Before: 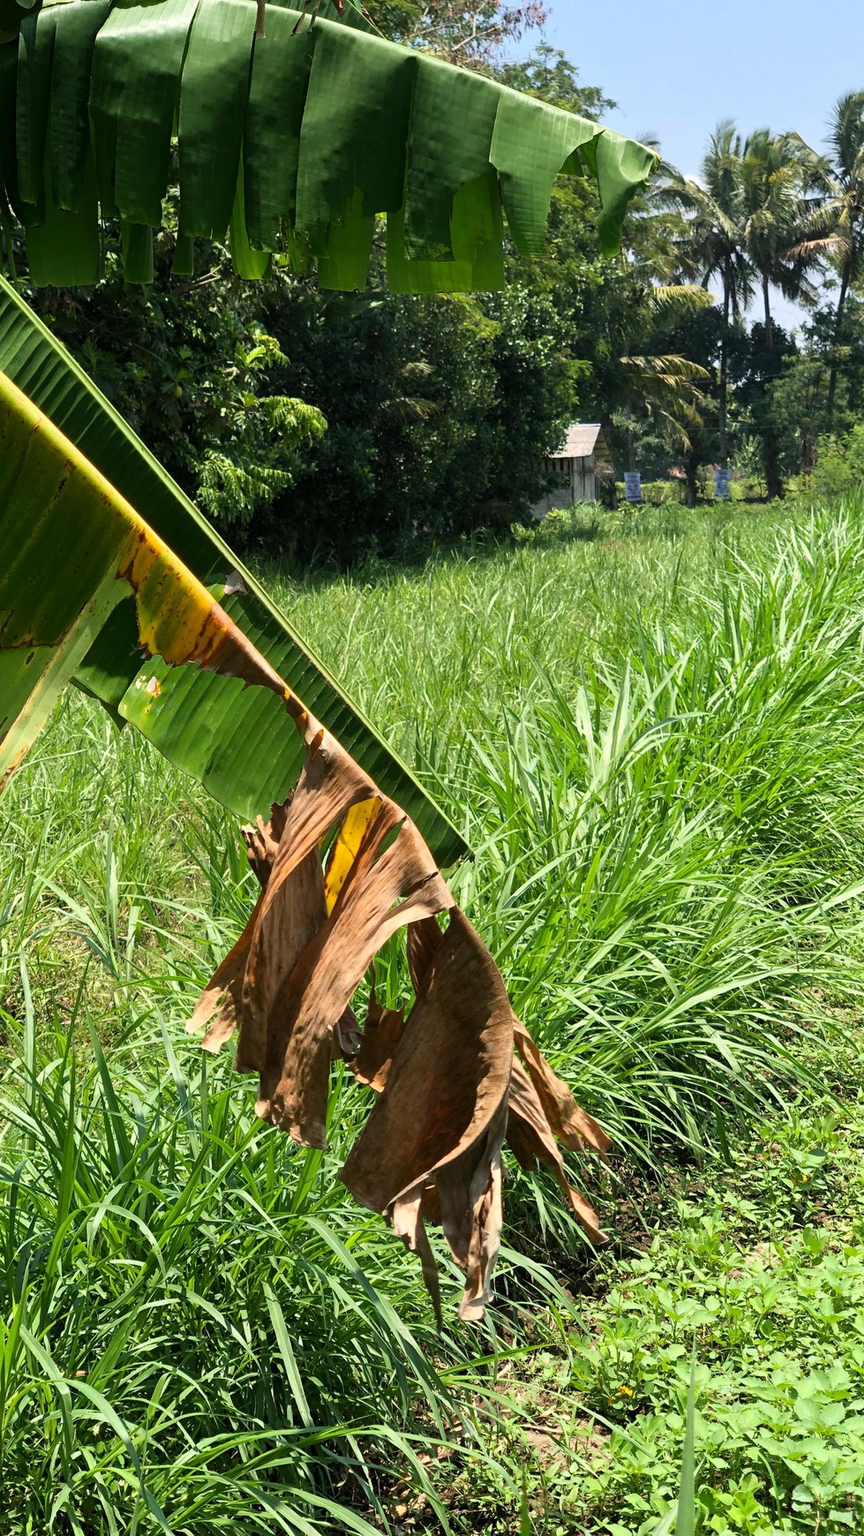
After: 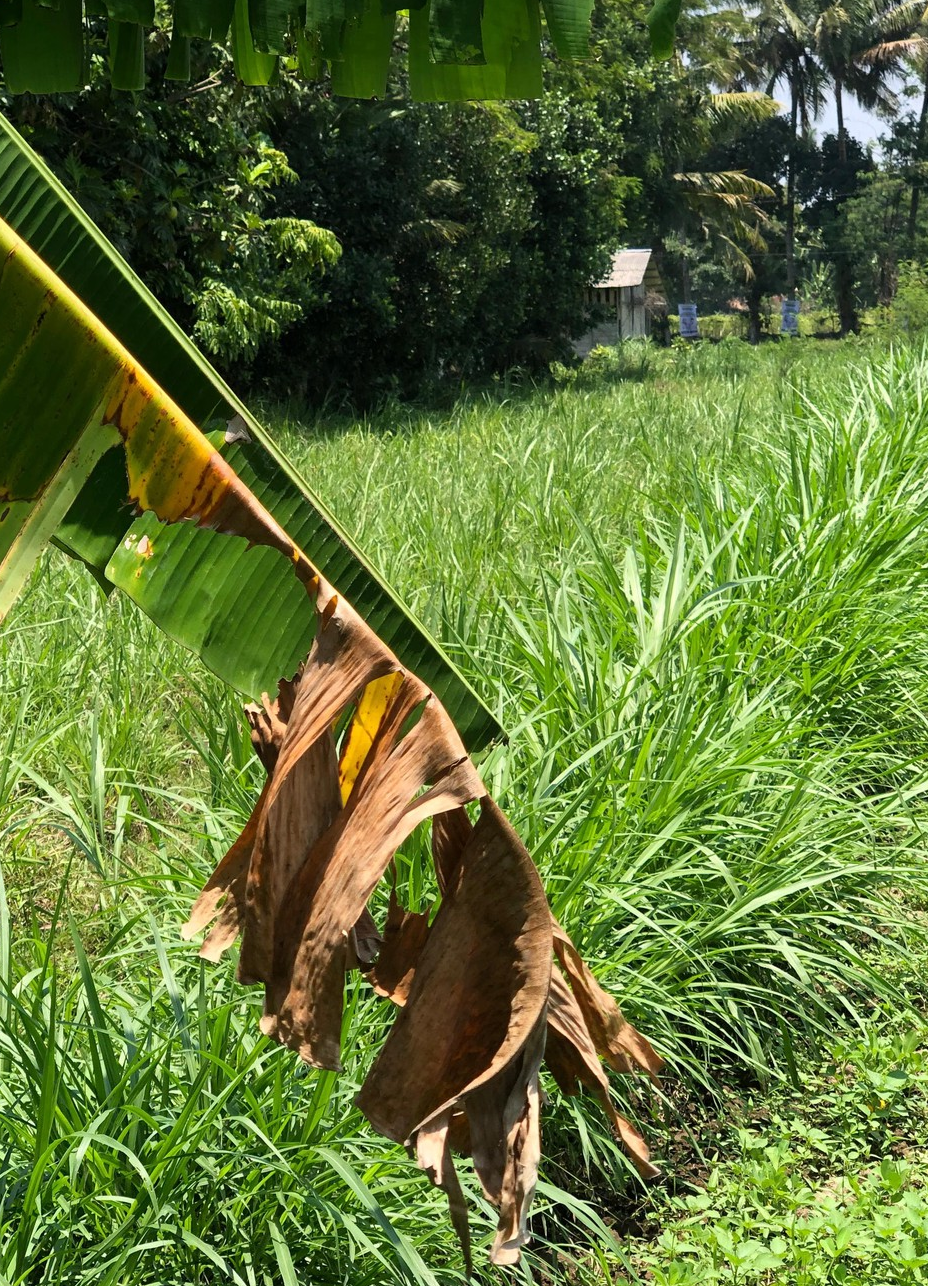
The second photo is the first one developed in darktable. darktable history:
crop and rotate: left 2.978%, top 13.325%, right 2.176%, bottom 12.737%
